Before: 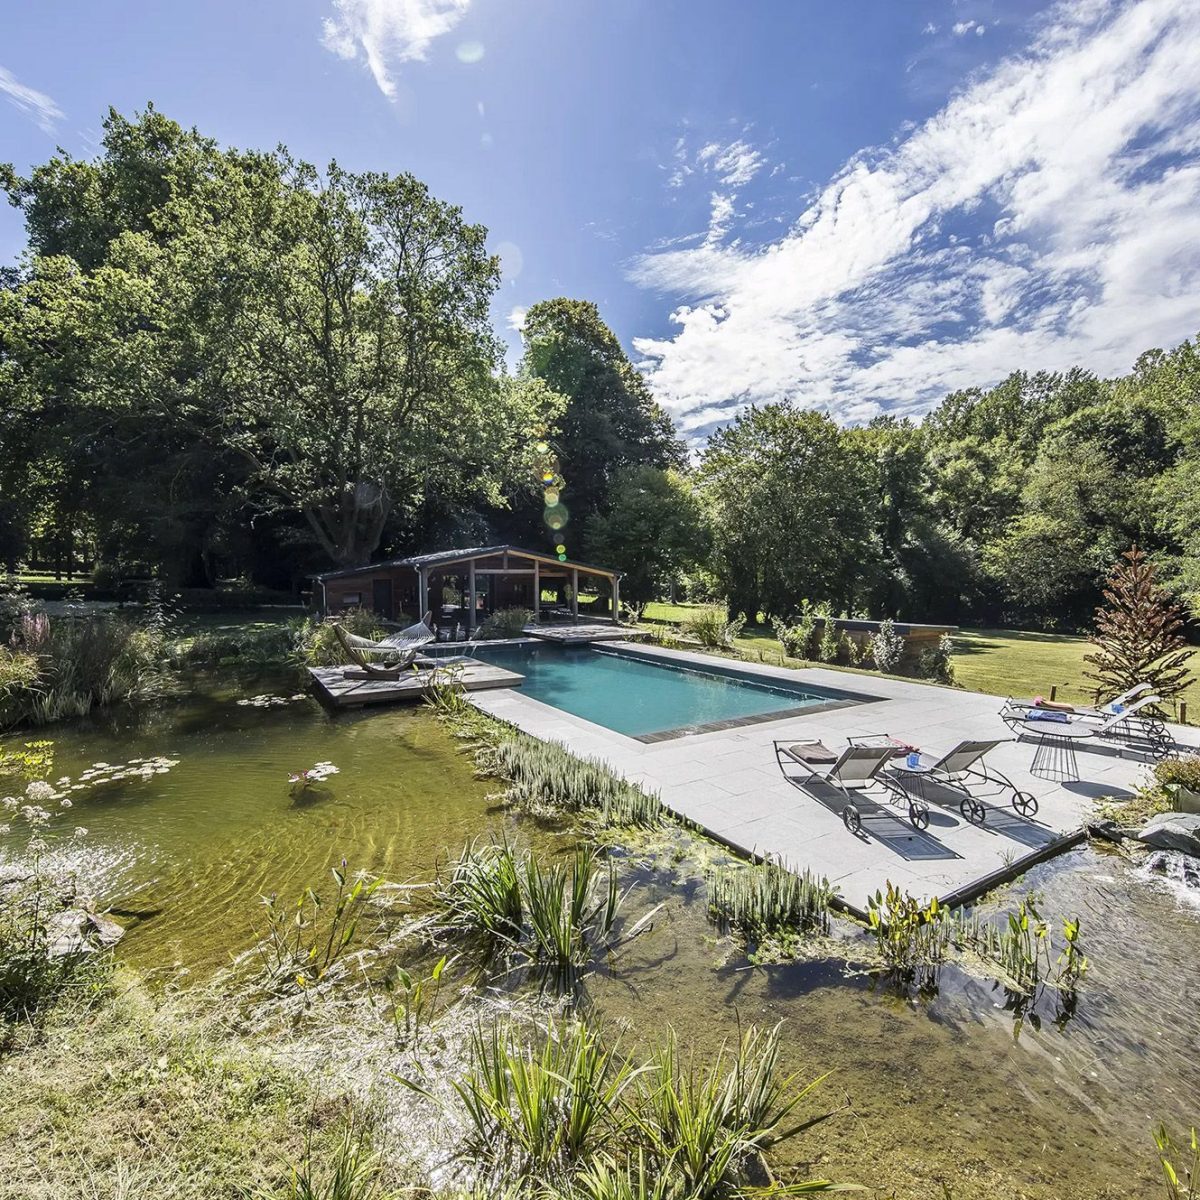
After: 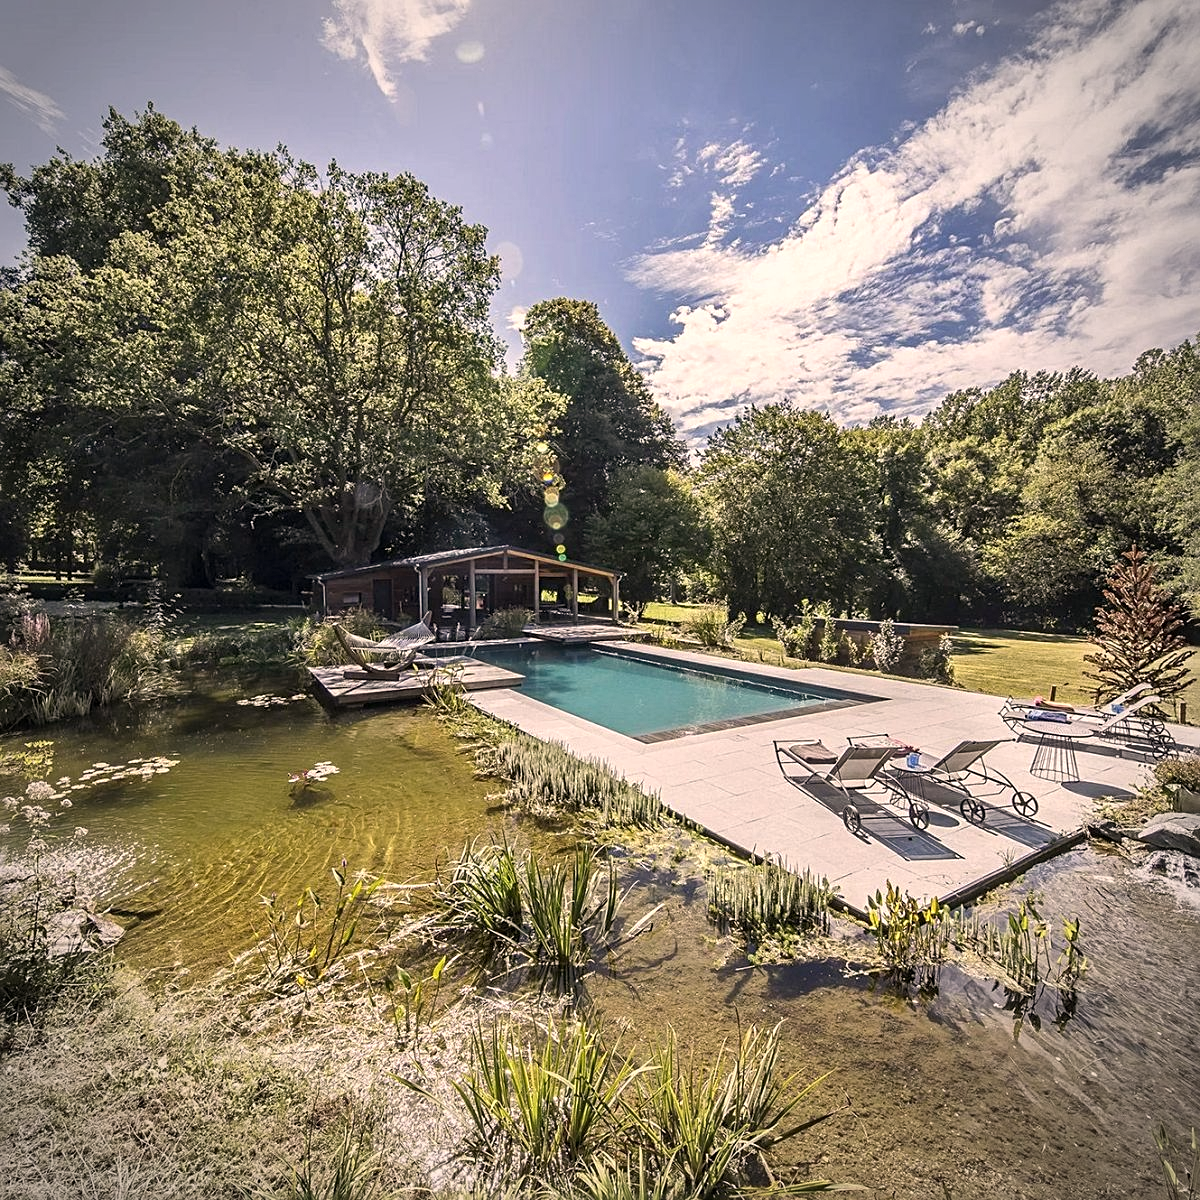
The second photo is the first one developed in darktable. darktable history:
white balance: red 1.127, blue 0.943
sharpen: radius 2.167, amount 0.381, threshold 0
shadows and highlights: shadows 37.27, highlights -28.18, soften with gaussian
vignetting: automatic ratio true
